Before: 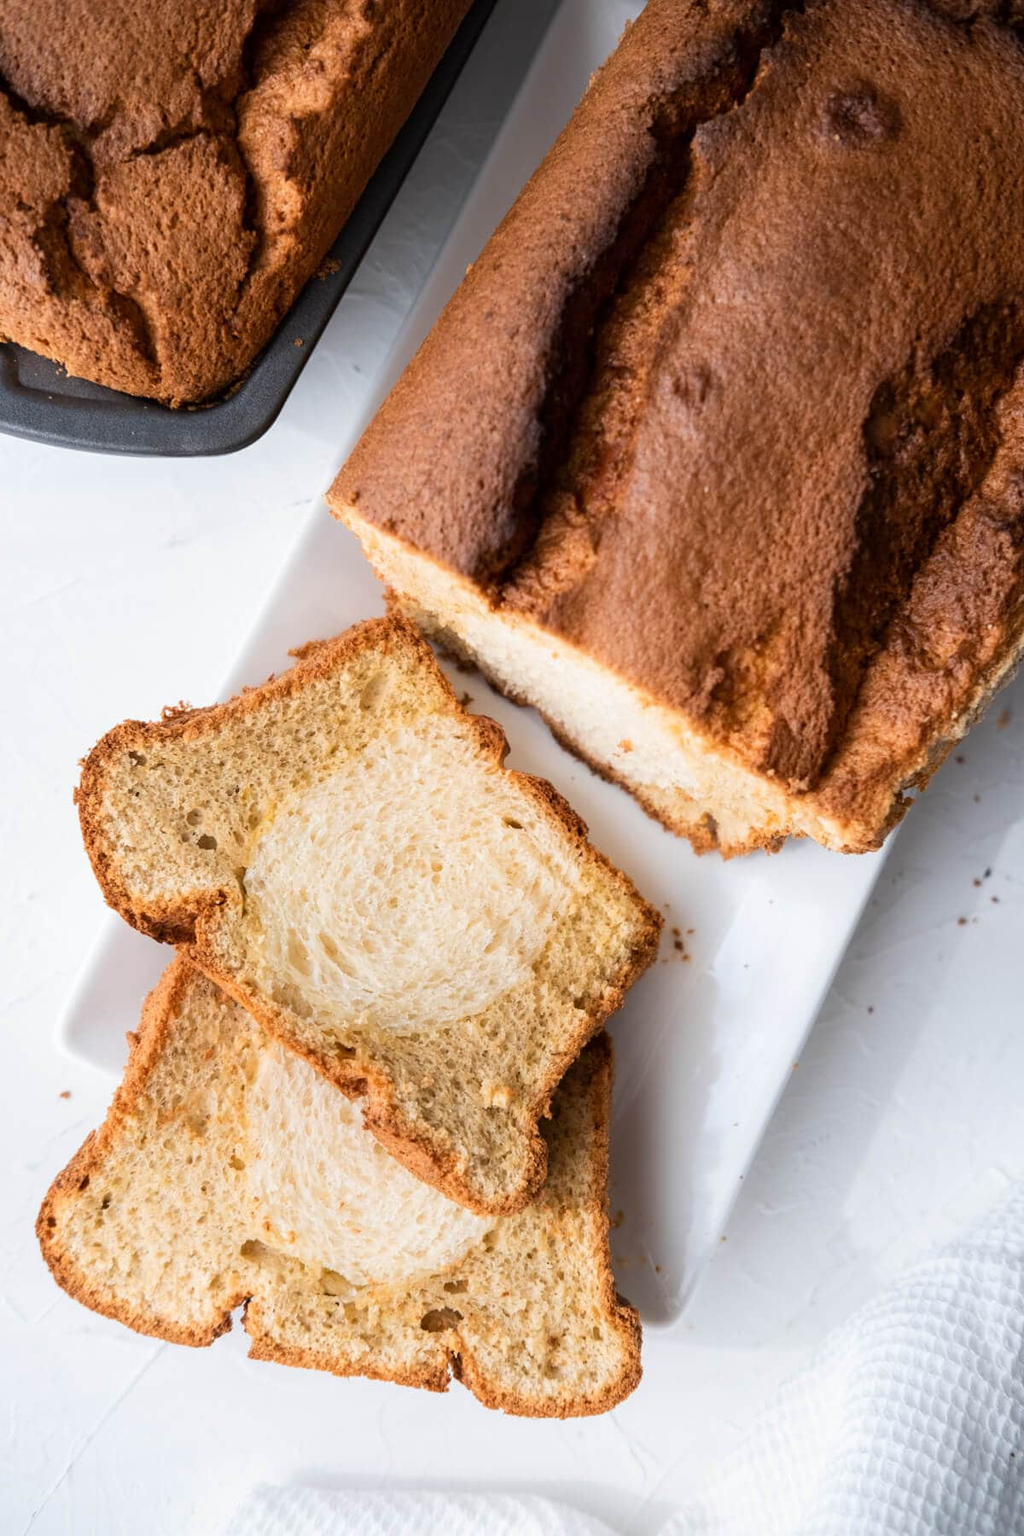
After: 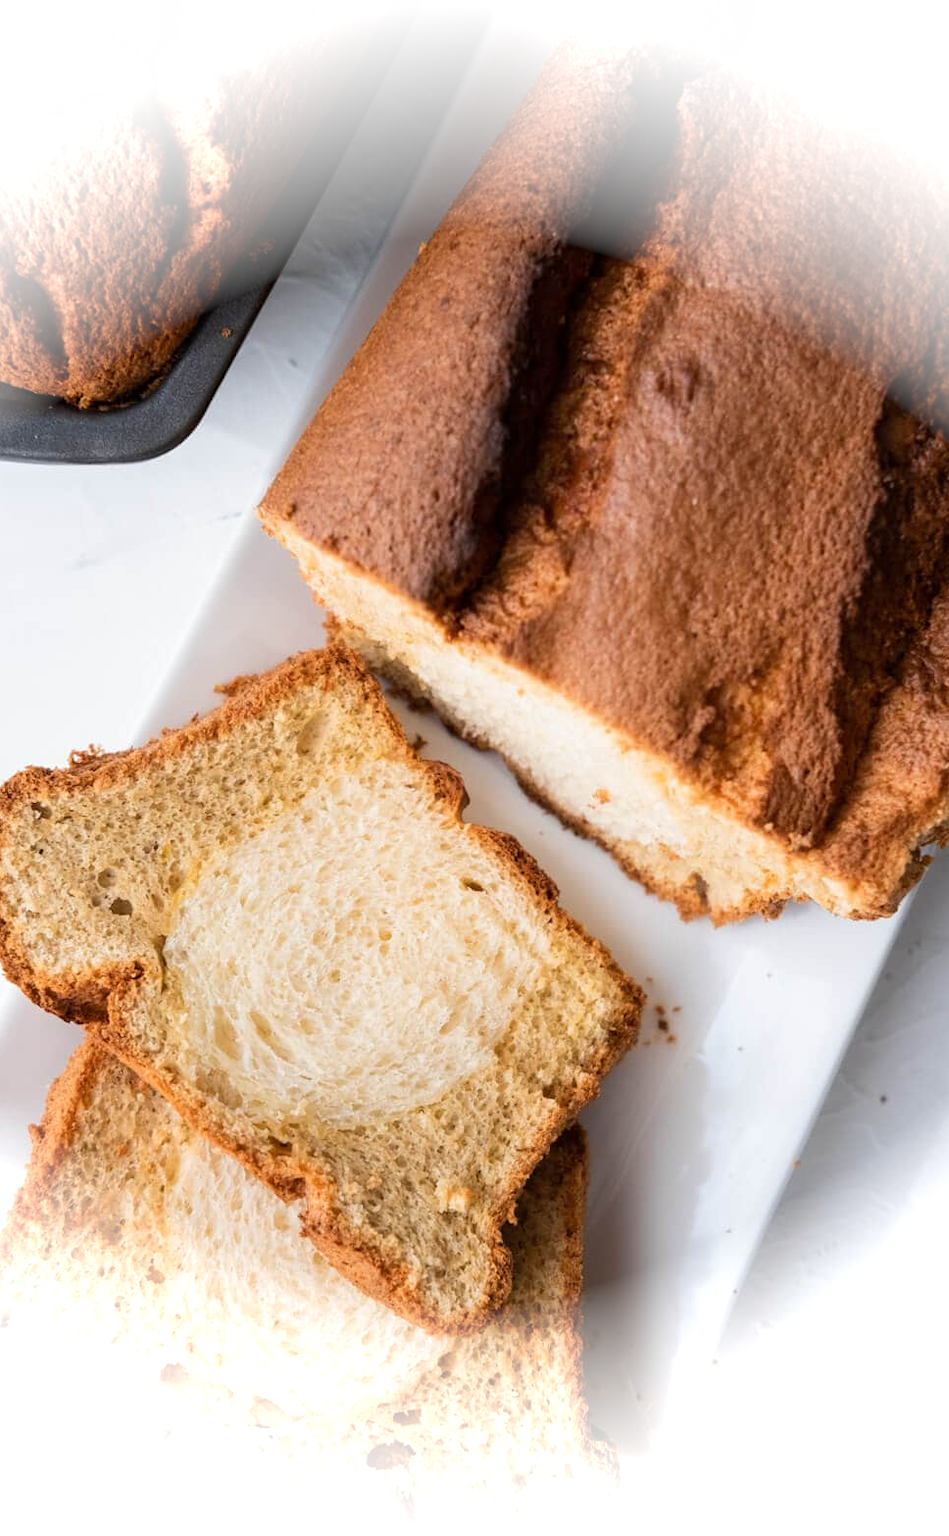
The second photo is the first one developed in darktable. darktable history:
vignetting: fall-off start 90.33%, fall-off radius 38.61%, brightness 0.99, saturation -0.494, width/height ratio 1.223, shape 1.29
crop: left 9.945%, top 3.489%, right 9.262%, bottom 9.43%
